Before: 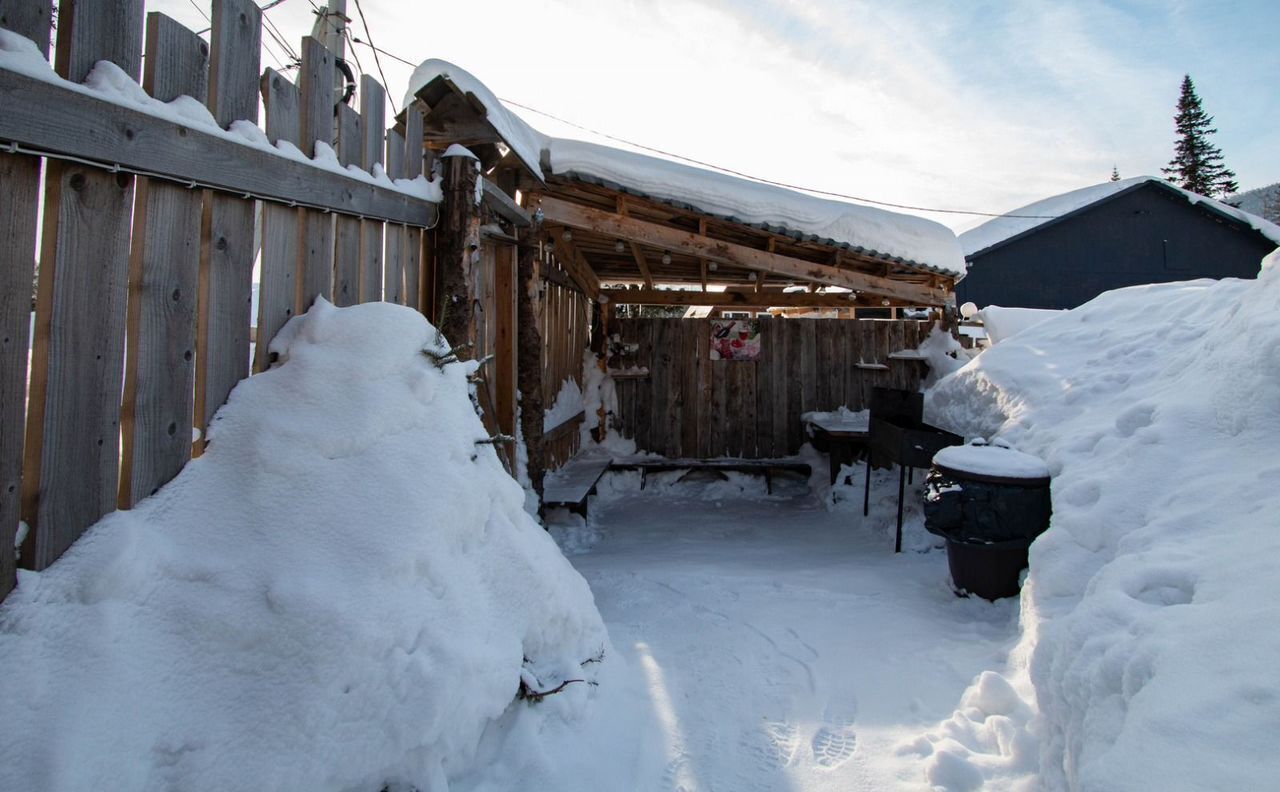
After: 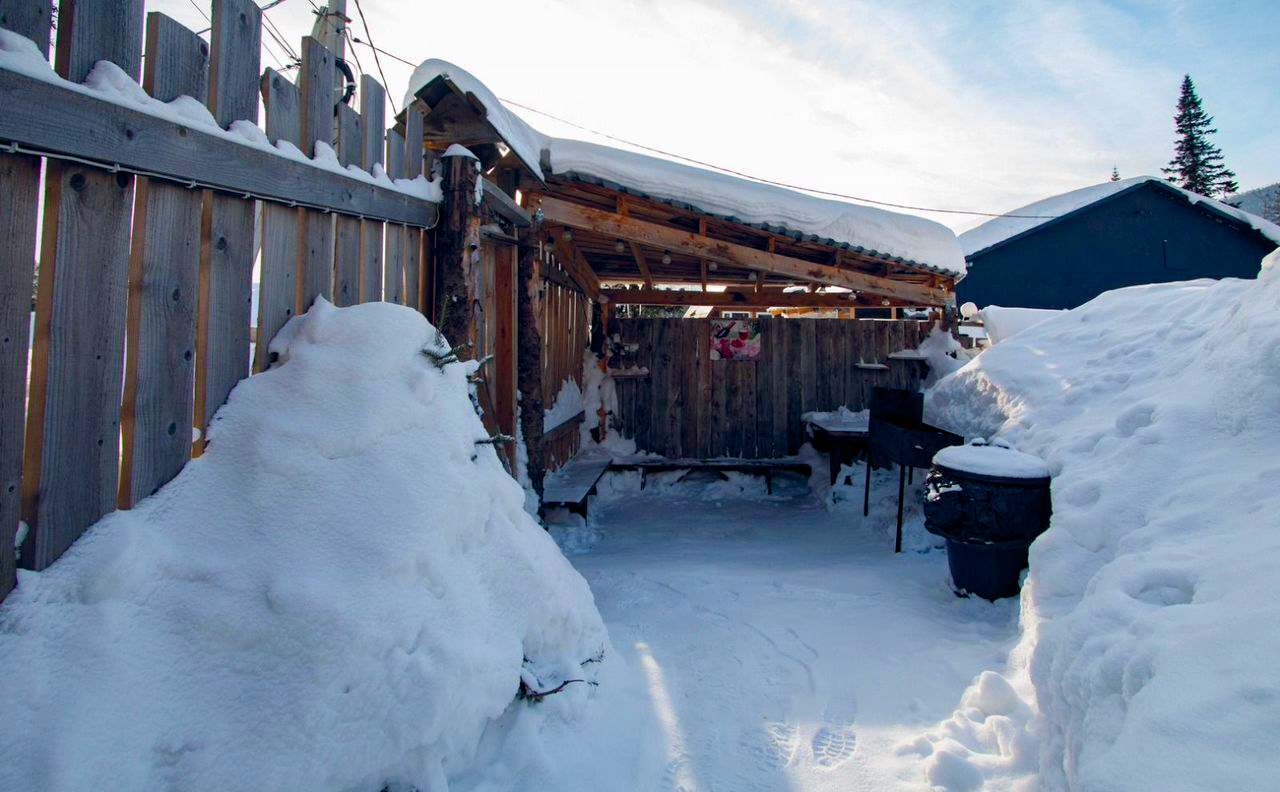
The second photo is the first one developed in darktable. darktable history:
color balance rgb: shadows lift › chroma 1.039%, shadows lift › hue 241.55°, global offset › chroma 0.105%, global offset › hue 250.69°, linear chroma grading › global chroma 14.828%, perceptual saturation grading › global saturation 20%, perceptual saturation grading › highlights -24.815%, perceptual saturation grading › shadows 49.216%
